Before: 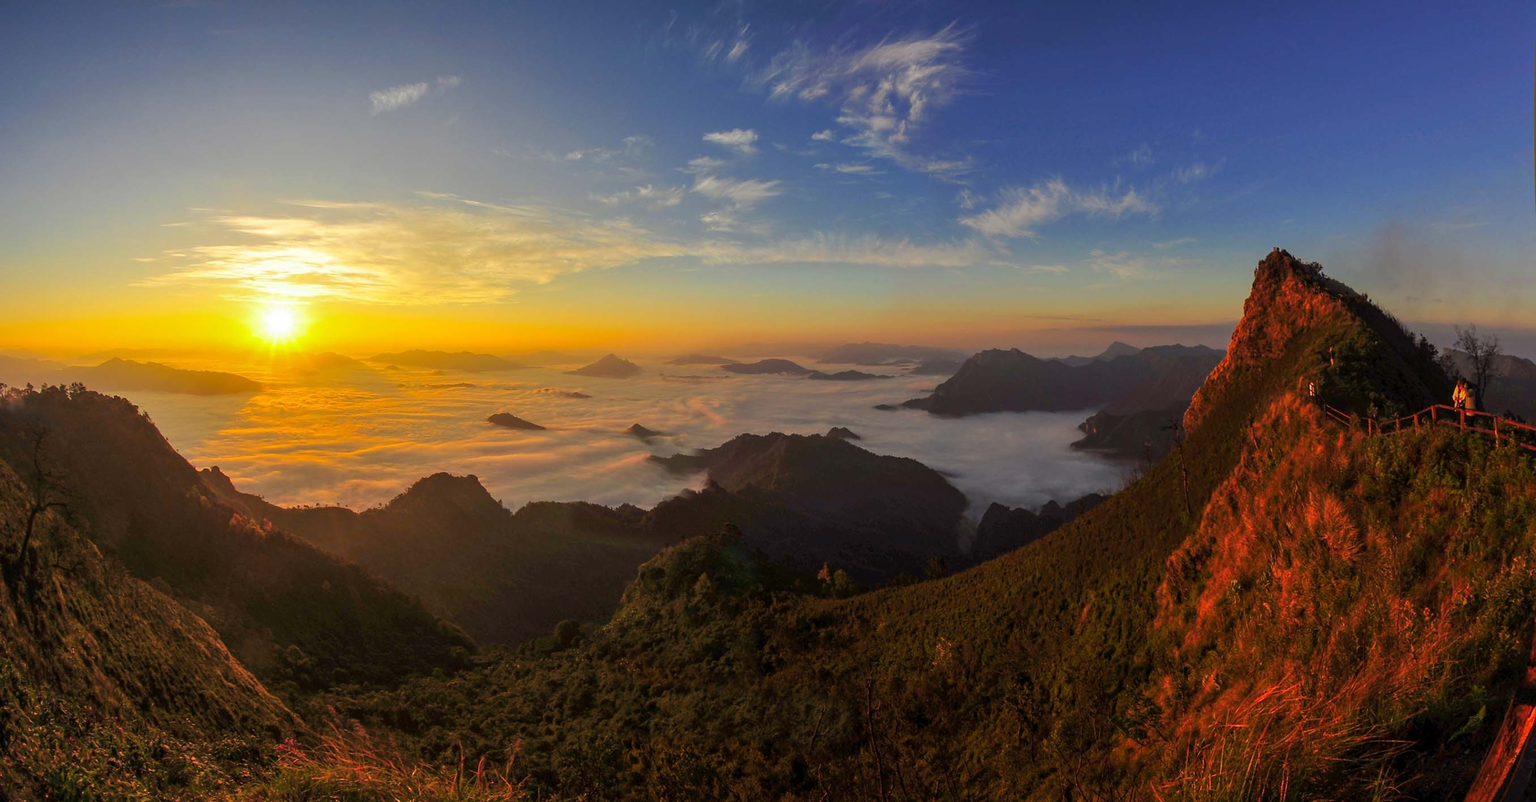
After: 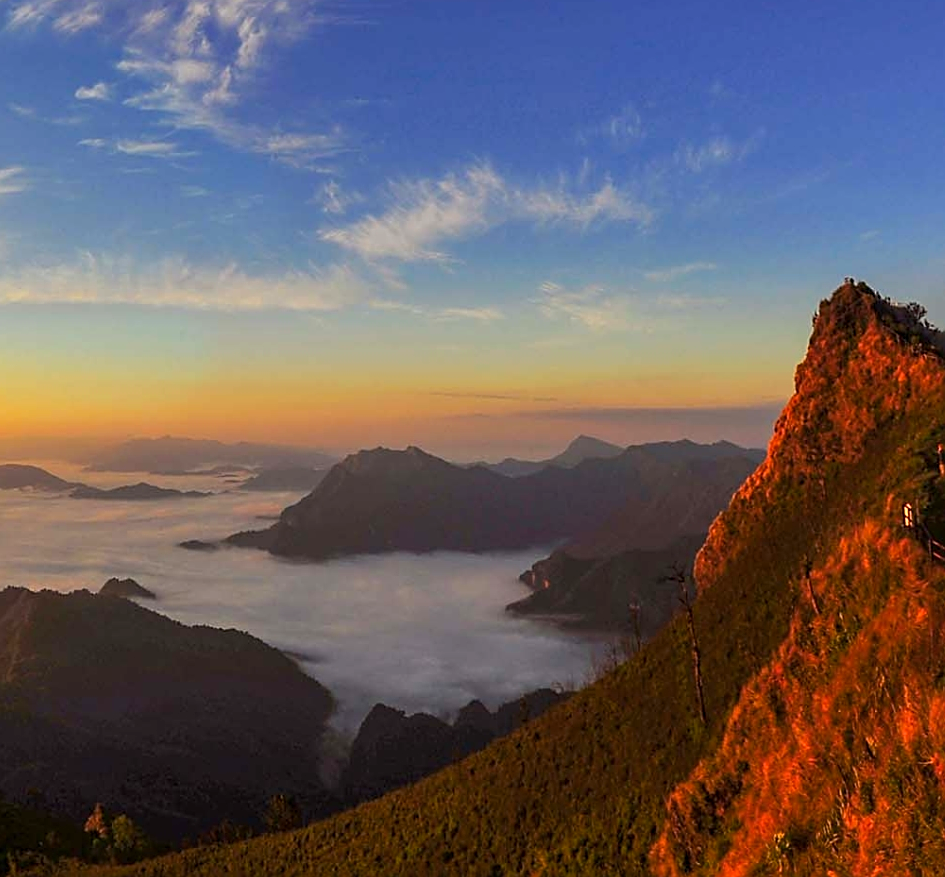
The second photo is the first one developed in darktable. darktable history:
crop and rotate: left 49.936%, top 10.094%, right 13.136%, bottom 24.256%
color balance rgb: perceptual saturation grading › global saturation 10%, global vibrance 10%
sharpen: on, module defaults
exposure: black level correction 0.001, exposure 0.5 EV, compensate exposure bias true, compensate highlight preservation false
